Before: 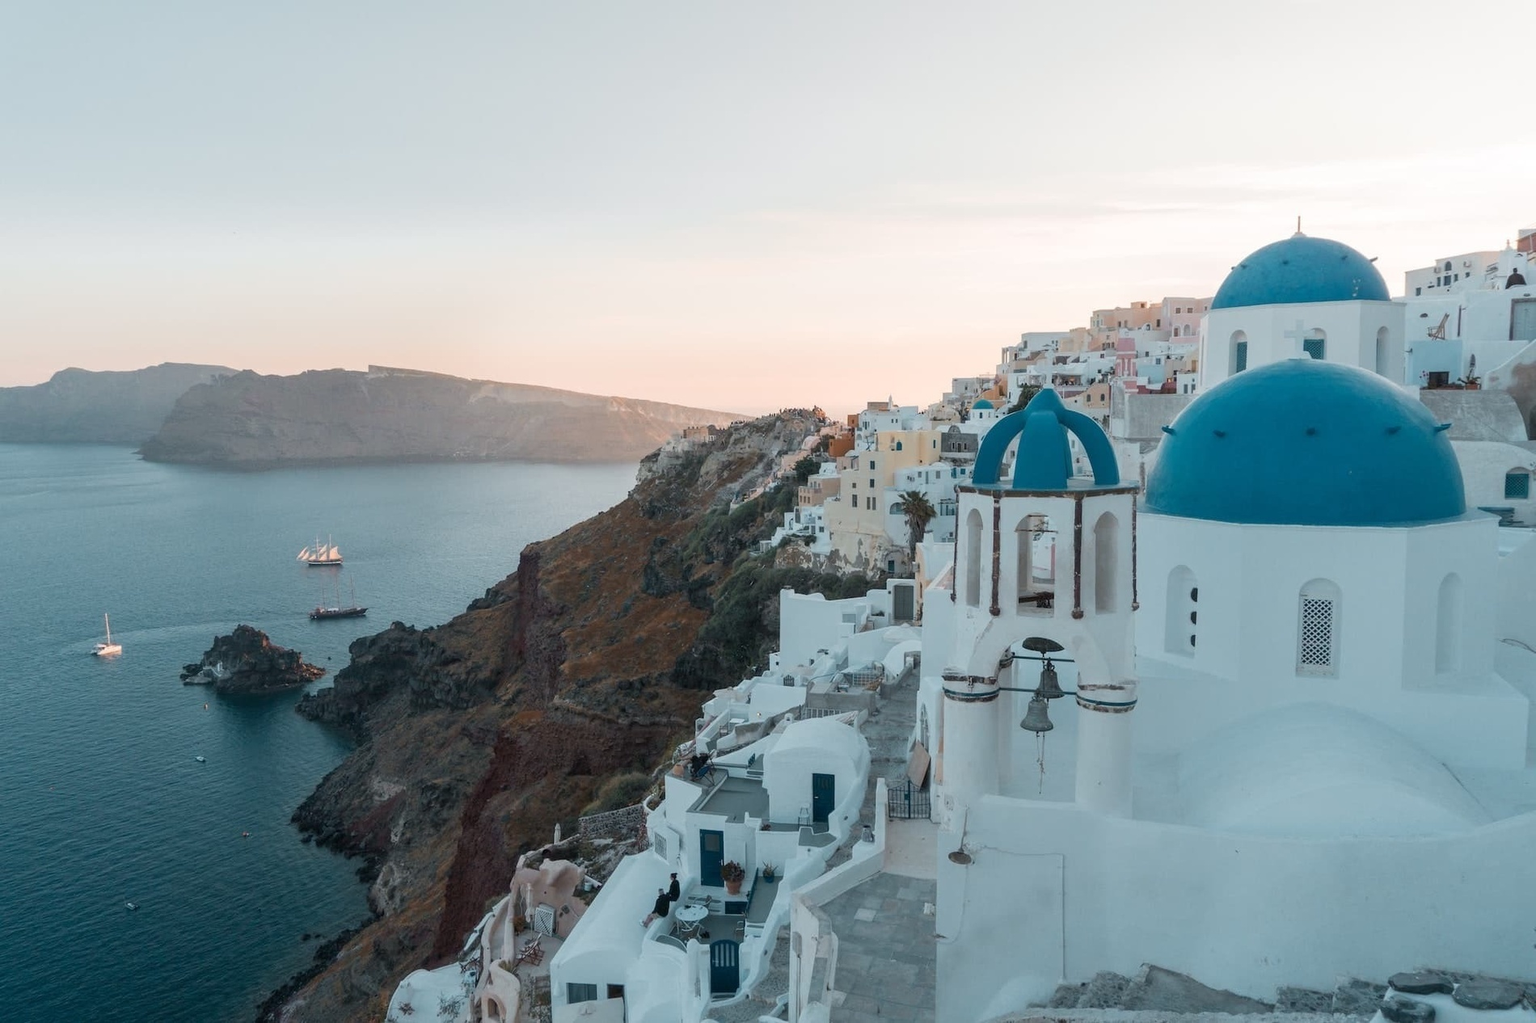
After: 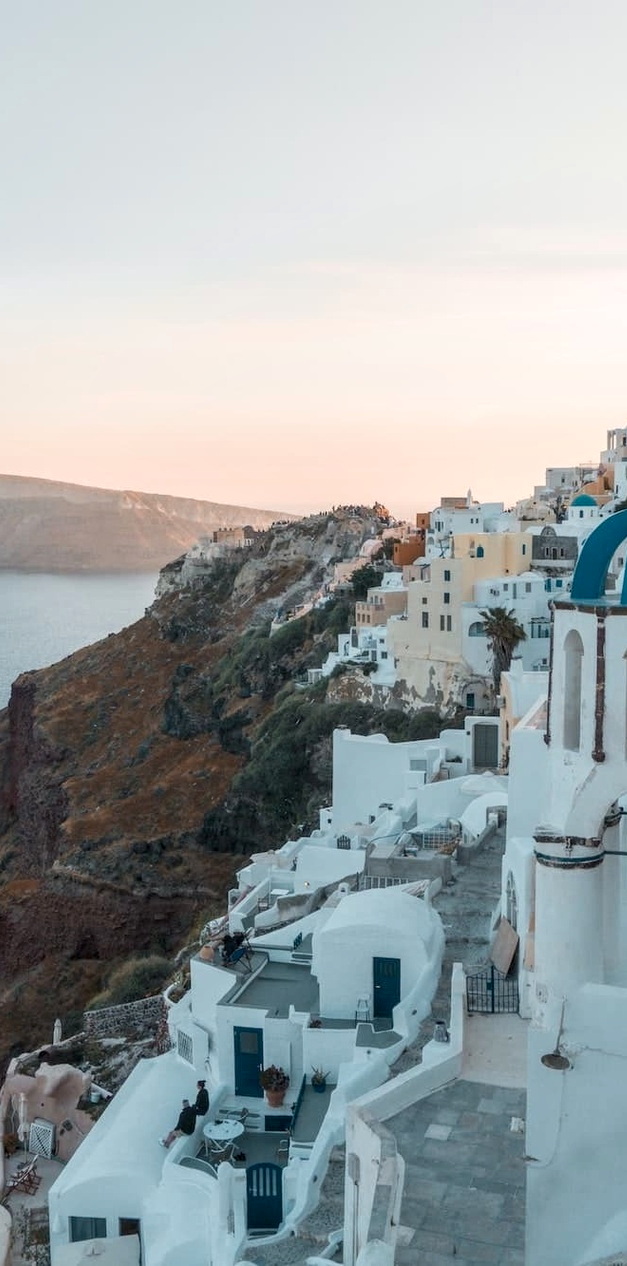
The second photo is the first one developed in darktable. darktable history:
local contrast: on, module defaults
contrast brightness saturation: contrast 0.098, brightness 0.025, saturation 0.088
crop: left 33.308%, right 33.651%
